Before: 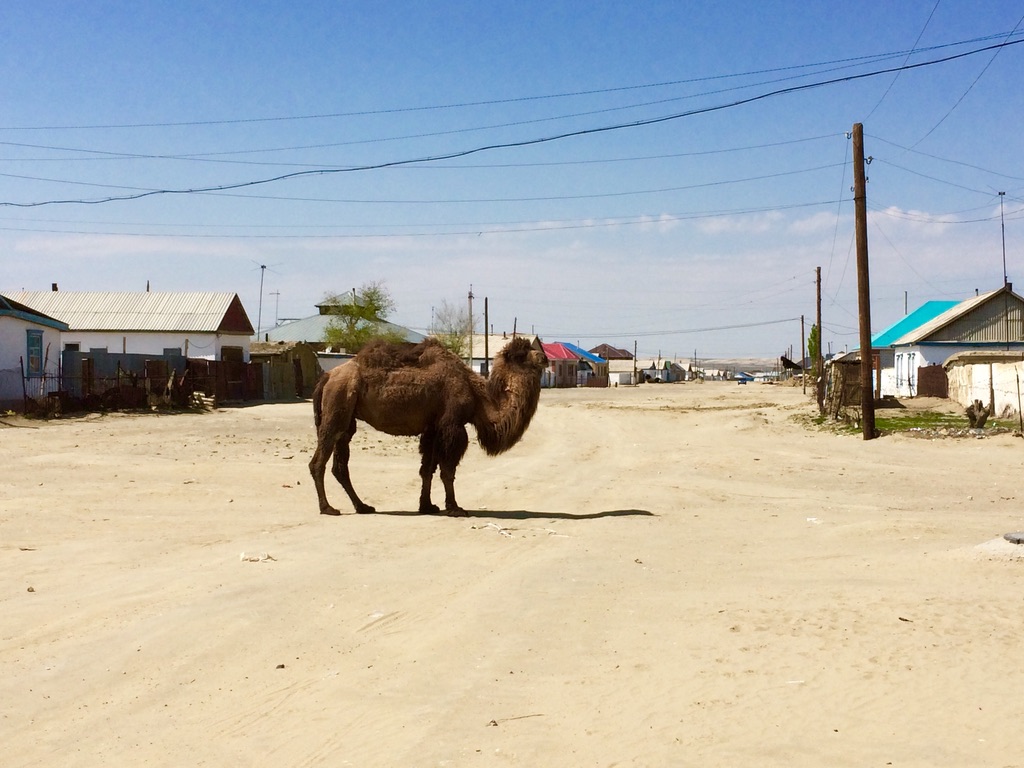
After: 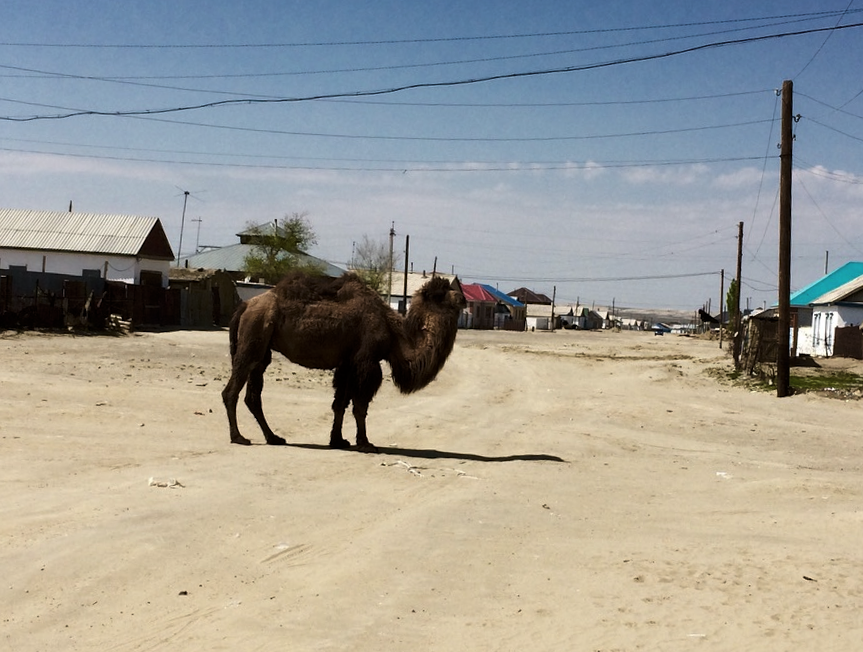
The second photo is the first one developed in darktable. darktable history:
crop and rotate: angle -2.98°, left 5.285%, top 5.193%, right 4.696%, bottom 4.117%
levels: mode automatic, gray 59.33%, levels [0, 0.374, 0.749]
